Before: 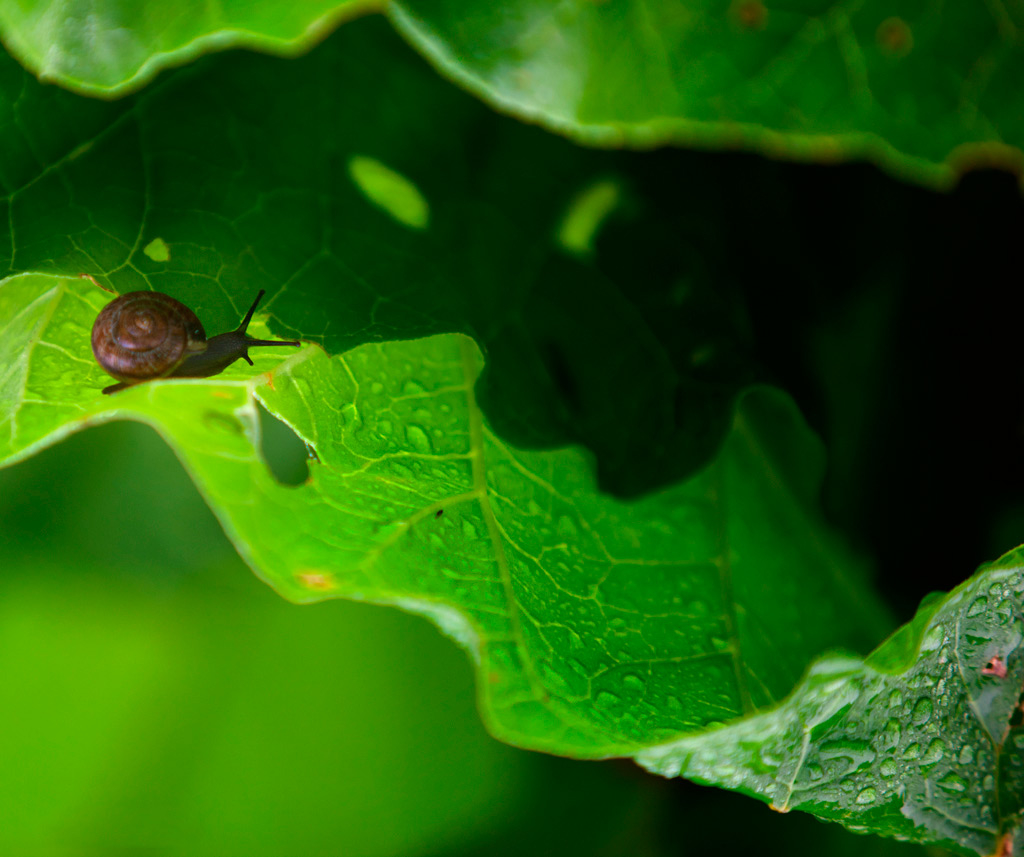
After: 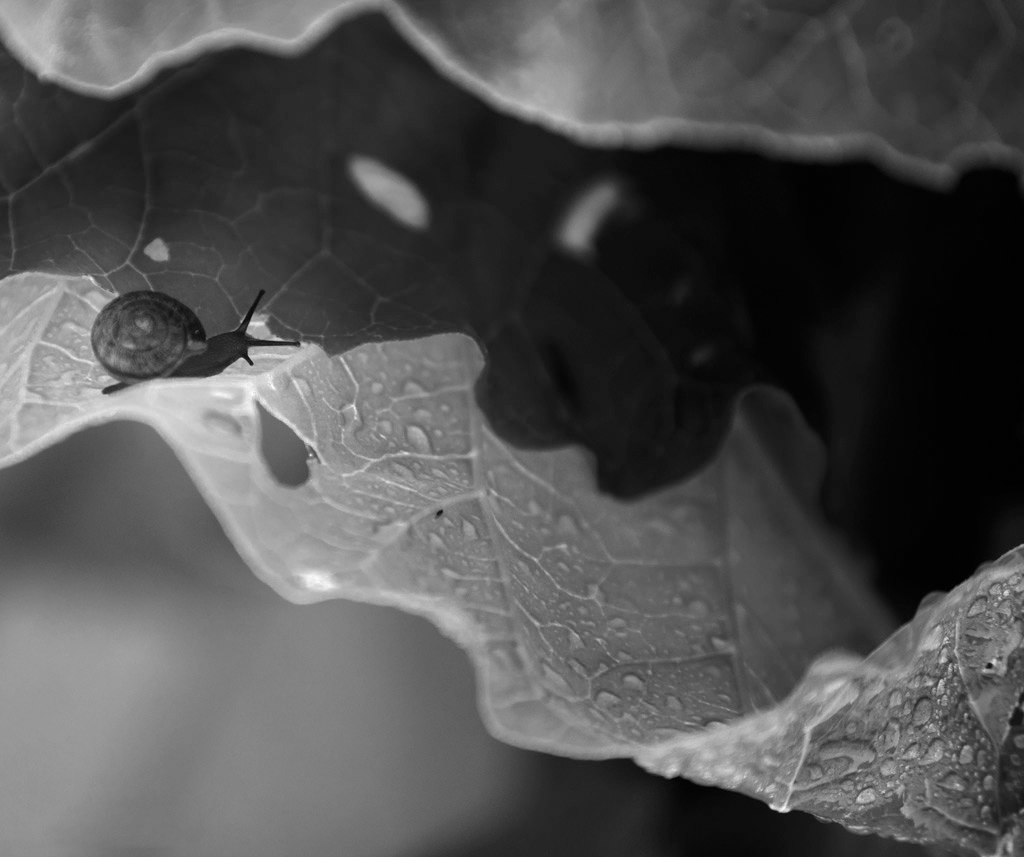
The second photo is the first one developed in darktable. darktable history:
color zones: curves: ch0 [(0.018, 0.548) (0.197, 0.654) (0.425, 0.447) (0.605, 0.658) (0.732, 0.579)]; ch1 [(0.105, 0.531) (0.224, 0.531) (0.386, 0.39) (0.618, 0.456) (0.732, 0.456) (0.956, 0.421)]; ch2 [(0.039, 0.583) (0.215, 0.465) (0.399, 0.544) (0.465, 0.548) (0.614, 0.447) (0.724, 0.43) (0.882, 0.623) (0.956, 0.632)]
monochrome: on, module defaults
